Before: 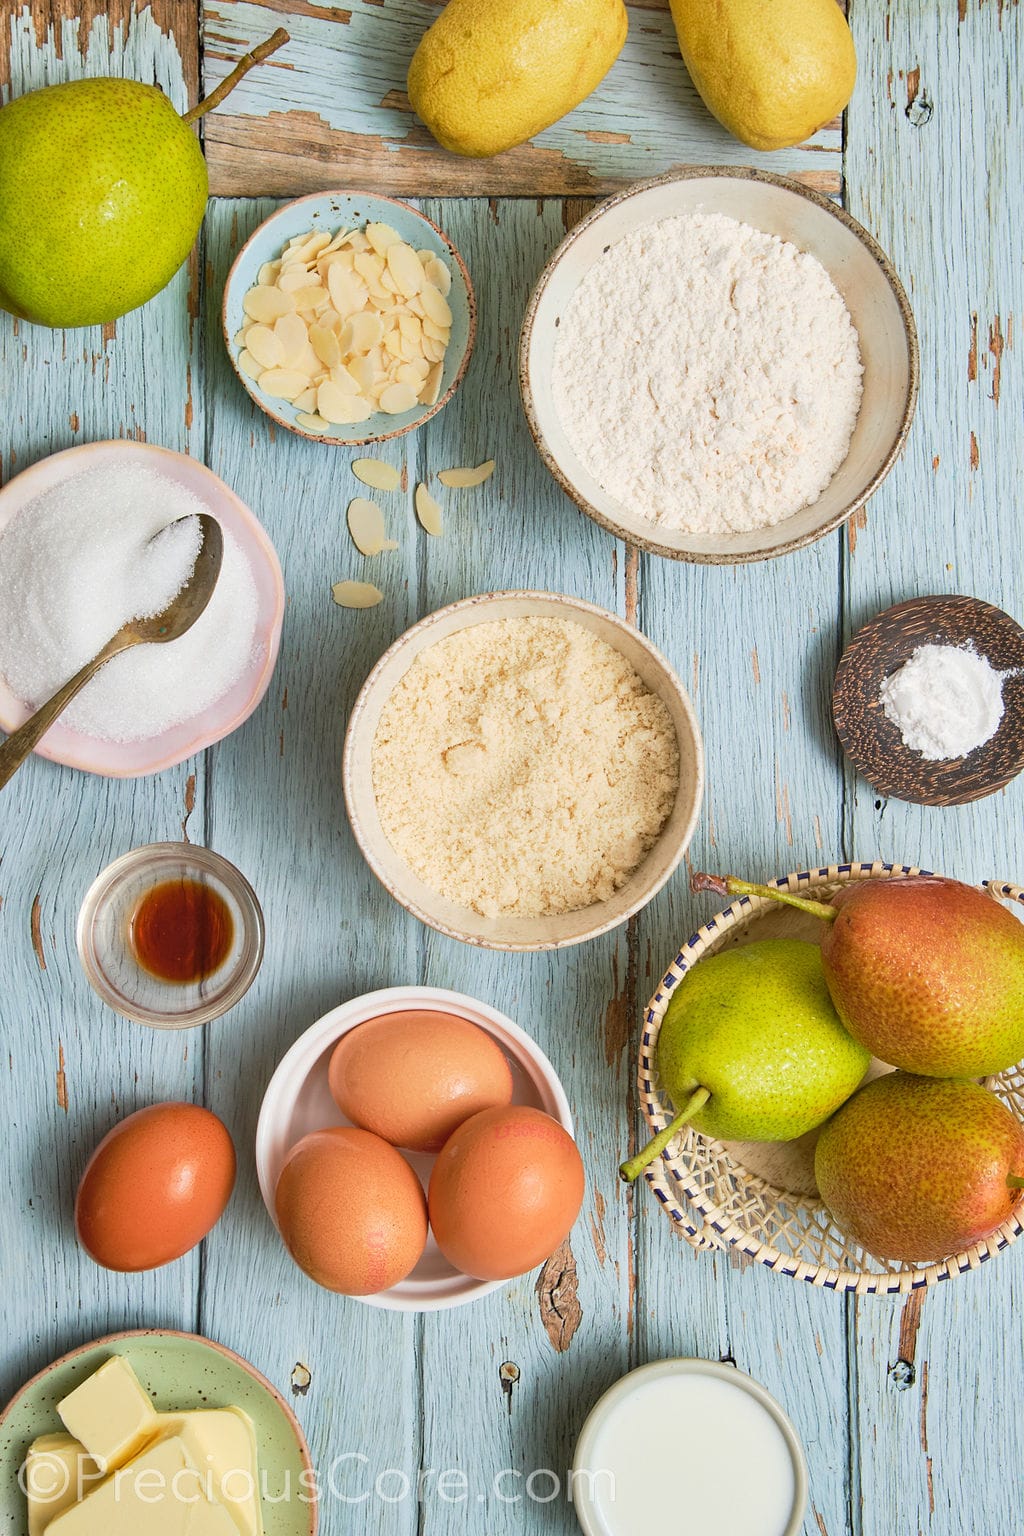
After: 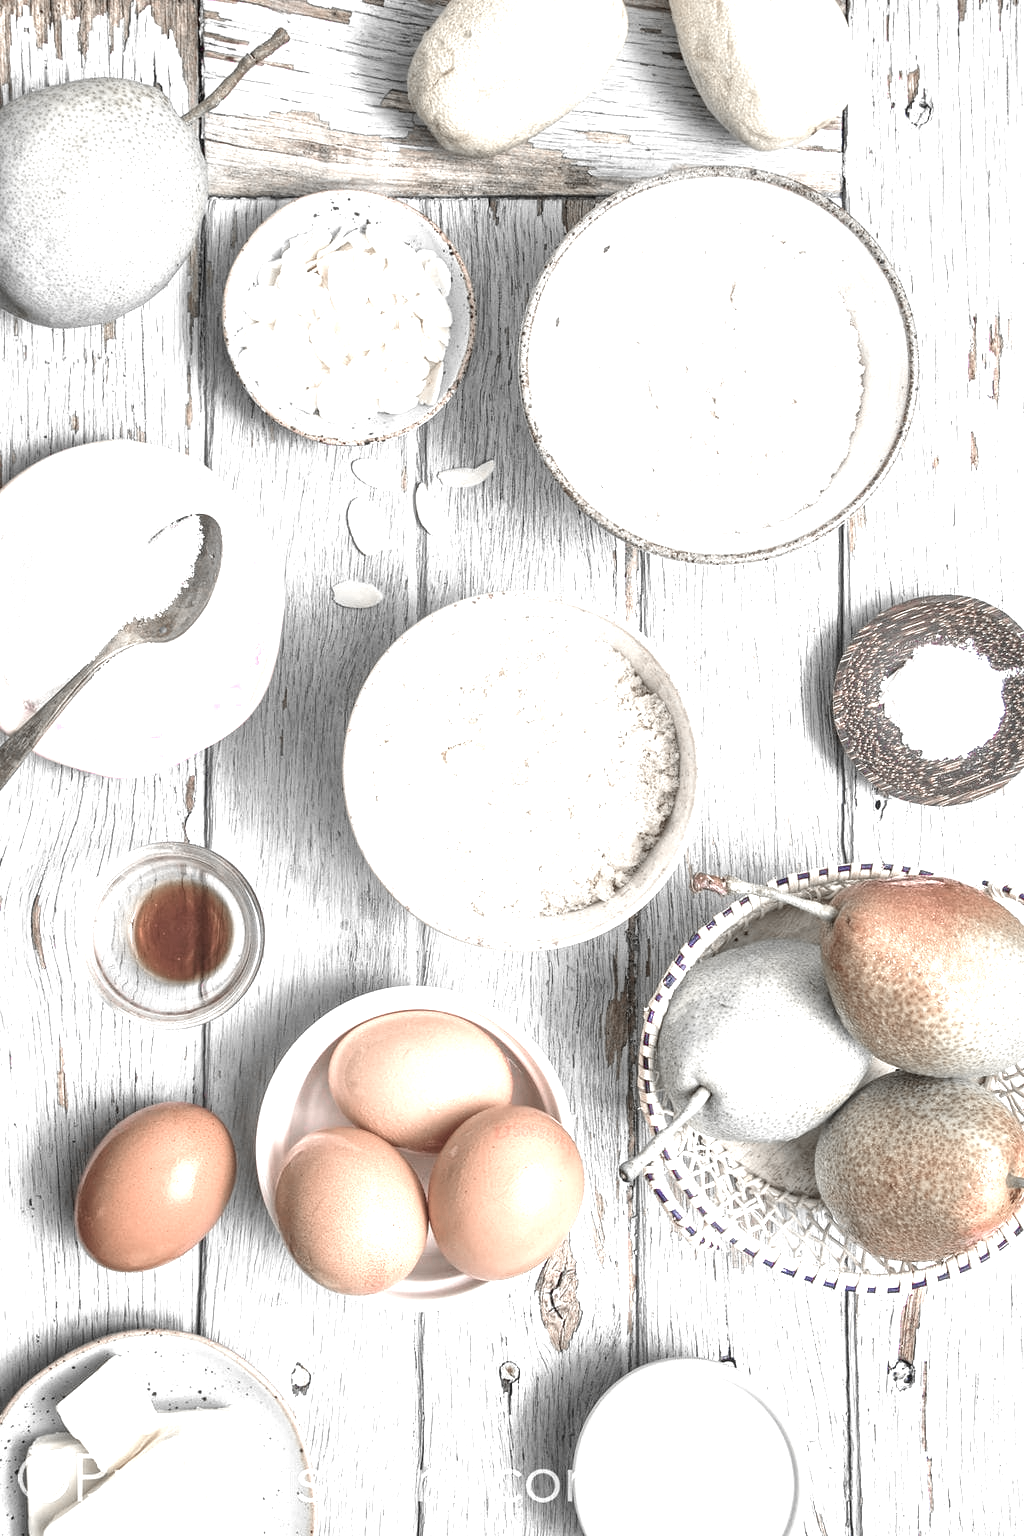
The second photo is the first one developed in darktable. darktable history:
local contrast: on, module defaults
exposure: black level correction 0, exposure 1.28 EV, compensate exposure bias true, compensate highlight preservation false
color zones: curves: ch0 [(0, 0.278) (0.143, 0.5) (0.286, 0.5) (0.429, 0.5) (0.571, 0.5) (0.714, 0.5) (0.857, 0.5) (1, 0.5)]; ch1 [(0, 1) (0.143, 0.165) (0.286, 0) (0.429, 0) (0.571, 0) (0.714, 0) (0.857, 0.5) (1, 0.5)]; ch2 [(0, 0.508) (0.143, 0.5) (0.286, 0.5) (0.429, 0.5) (0.571, 0.5) (0.714, 0.5) (0.857, 0.5) (1, 0.5)]
